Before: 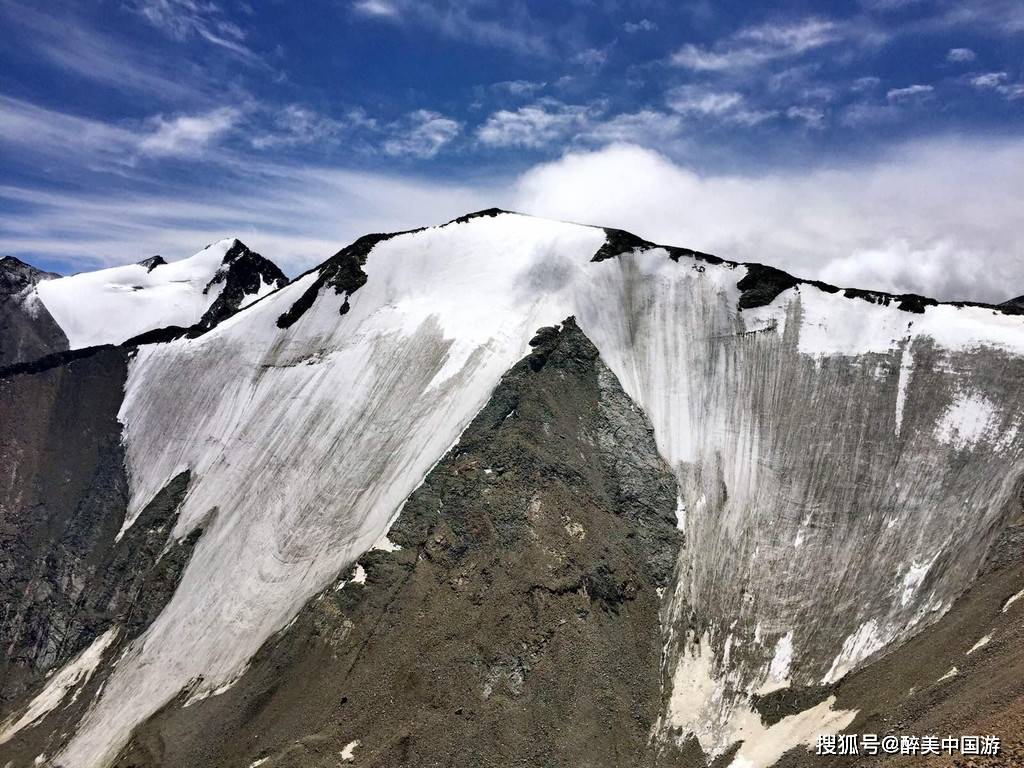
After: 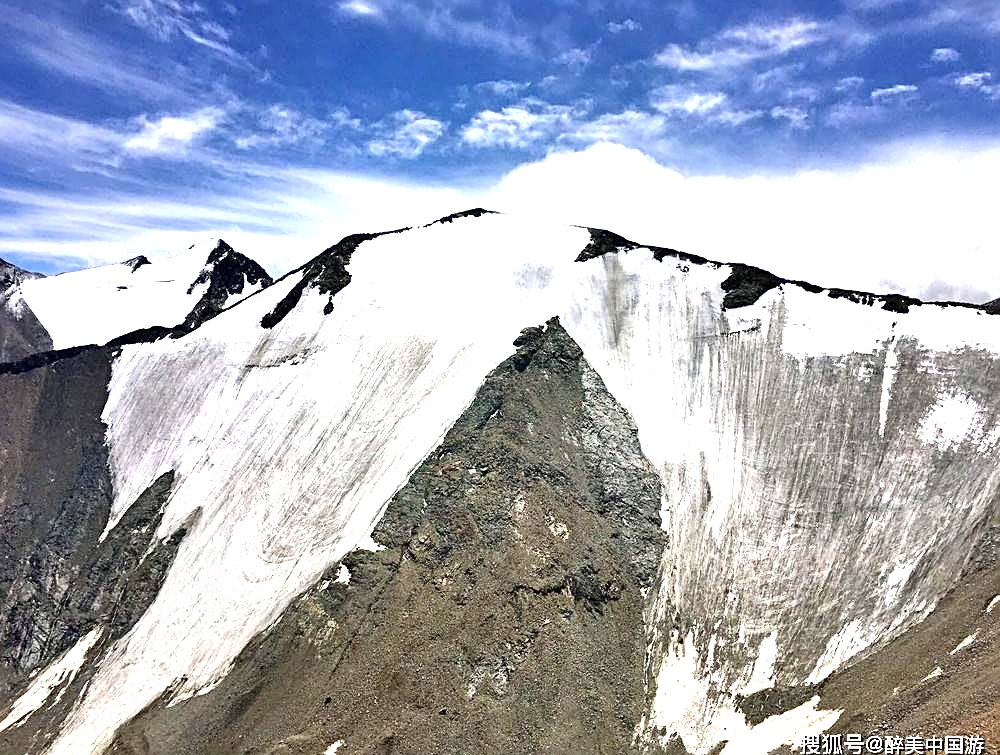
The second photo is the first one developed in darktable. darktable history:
sharpen: on, module defaults
exposure: black level correction 0, exposure 1.103 EV, compensate highlight preservation false
crop and rotate: left 1.576%, right 0.726%, bottom 1.59%
local contrast: mode bilateral grid, contrast 10, coarseness 25, detail 112%, midtone range 0.2
